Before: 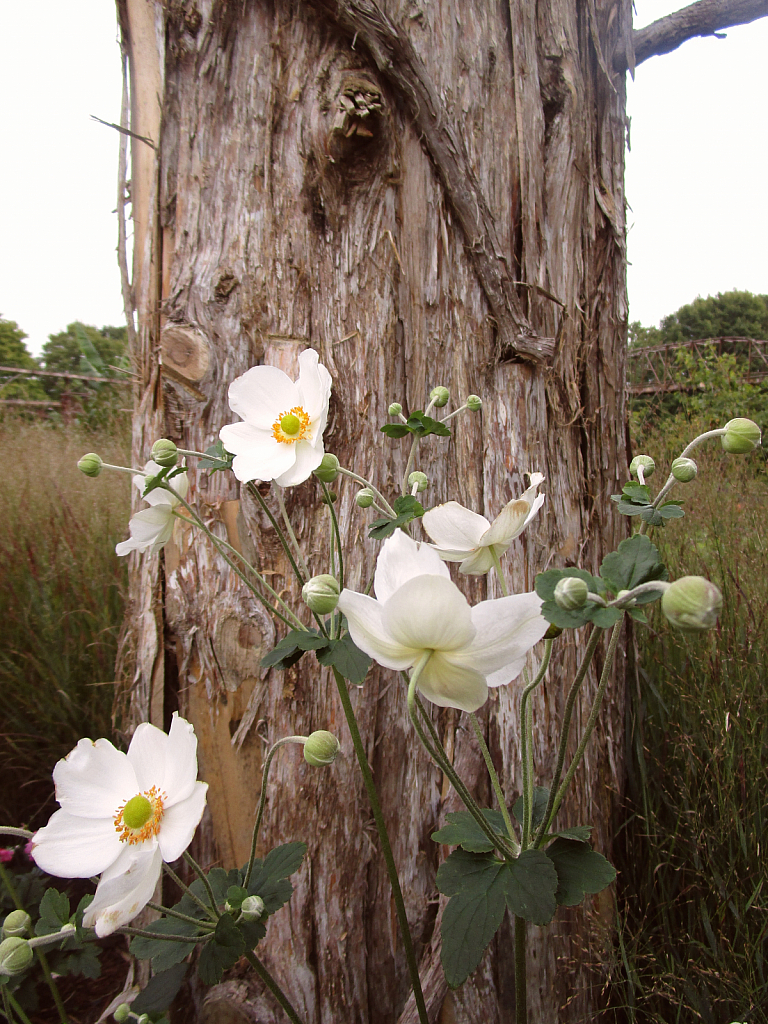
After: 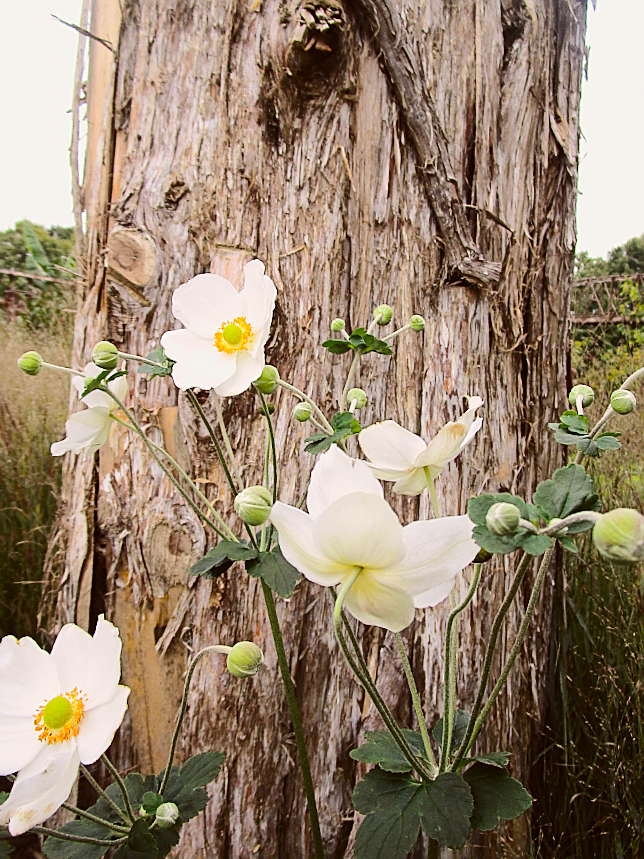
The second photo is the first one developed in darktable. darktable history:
crop and rotate: angle -3.27°, left 5.211%, top 5.211%, right 4.607%, bottom 4.607%
sharpen: on, module defaults
tone curve: curves: ch0 [(0, 0.011) (0.104, 0.085) (0.236, 0.234) (0.398, 0.507) (0.472, 0.62) (0.641, 0.773) (0.835, 0.883) (1, 0.961)]; ch1 [(0, 0) (0.353, 0.344) (0.43, 0.401) (0.479, 0.476) (0.502, 0.504) (0.54, 0.542) (0.602, 0.613) (0.638, 0.668) (0.693, 0.727) (1, 1)]; ch2 [(0, 0) (0.34, 0.314) (0.434, 0.43) (0.5, 0.506) (0.528, 0.534) (0.55, 0.567) (0.595, 0.613) (0.644, 0.729) (1, 1)], color space Lab, independent channels, preserve colors none
